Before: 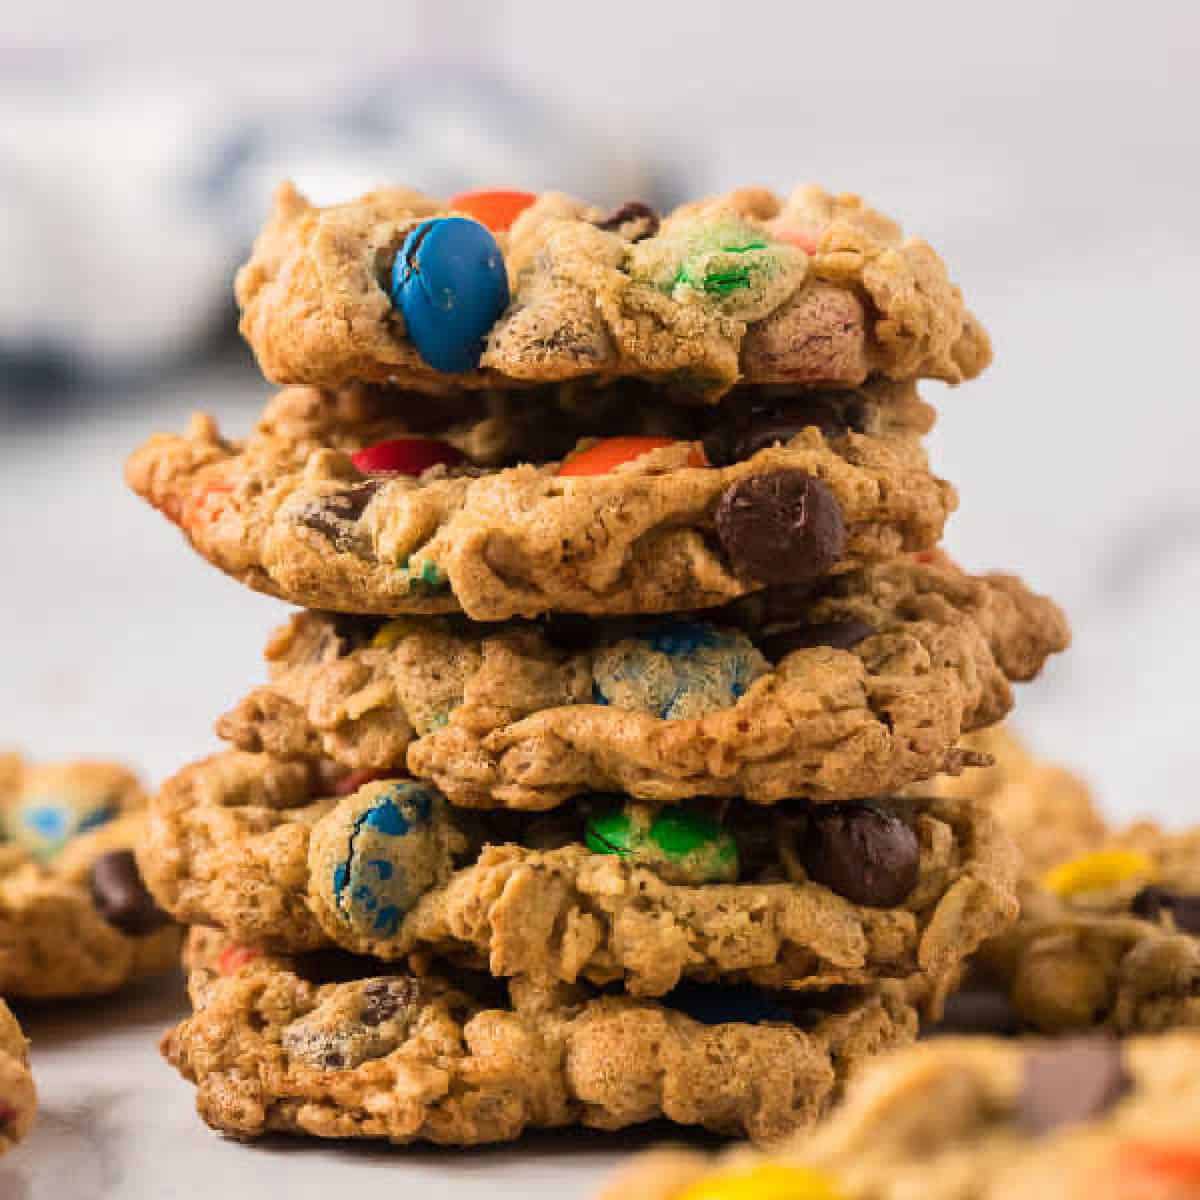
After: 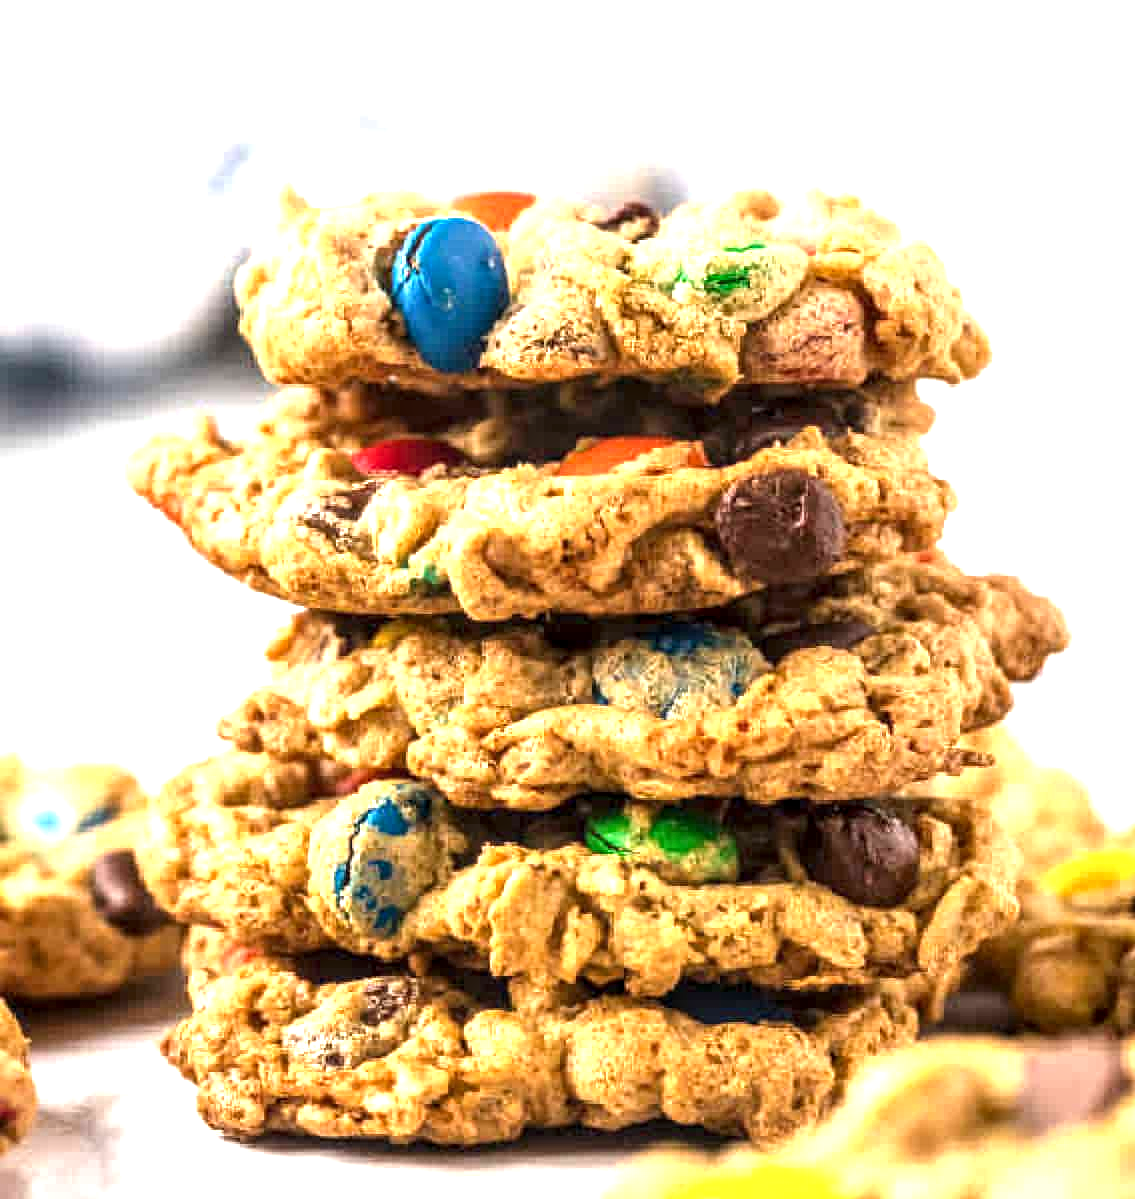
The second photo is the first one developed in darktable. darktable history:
local contrast: detail 150%
levels: white 99.88%, levels [0, 0.474, 0.947]
crop and rotate: left 0%, right 5.337%
exposure: black level correction 0, exposure 1 EV, compensate exposure bias true, compensate highlight preservation false
